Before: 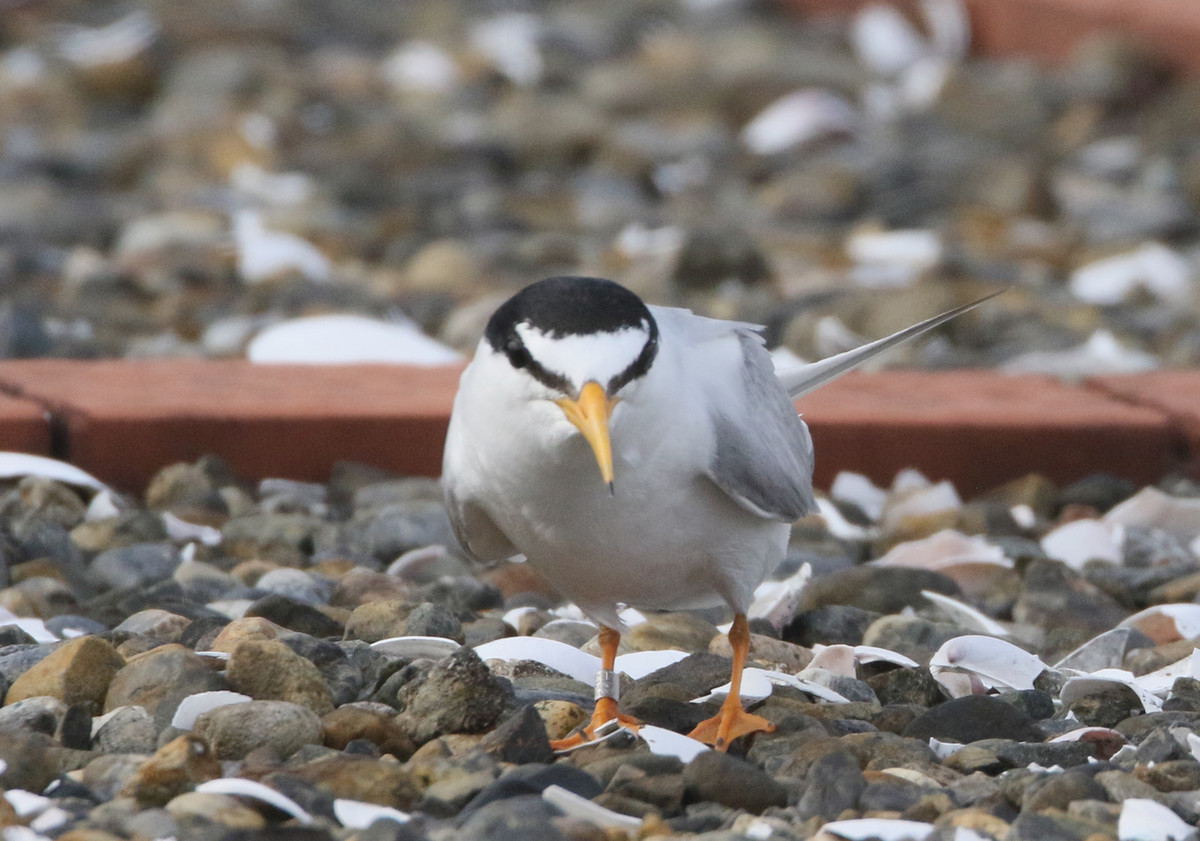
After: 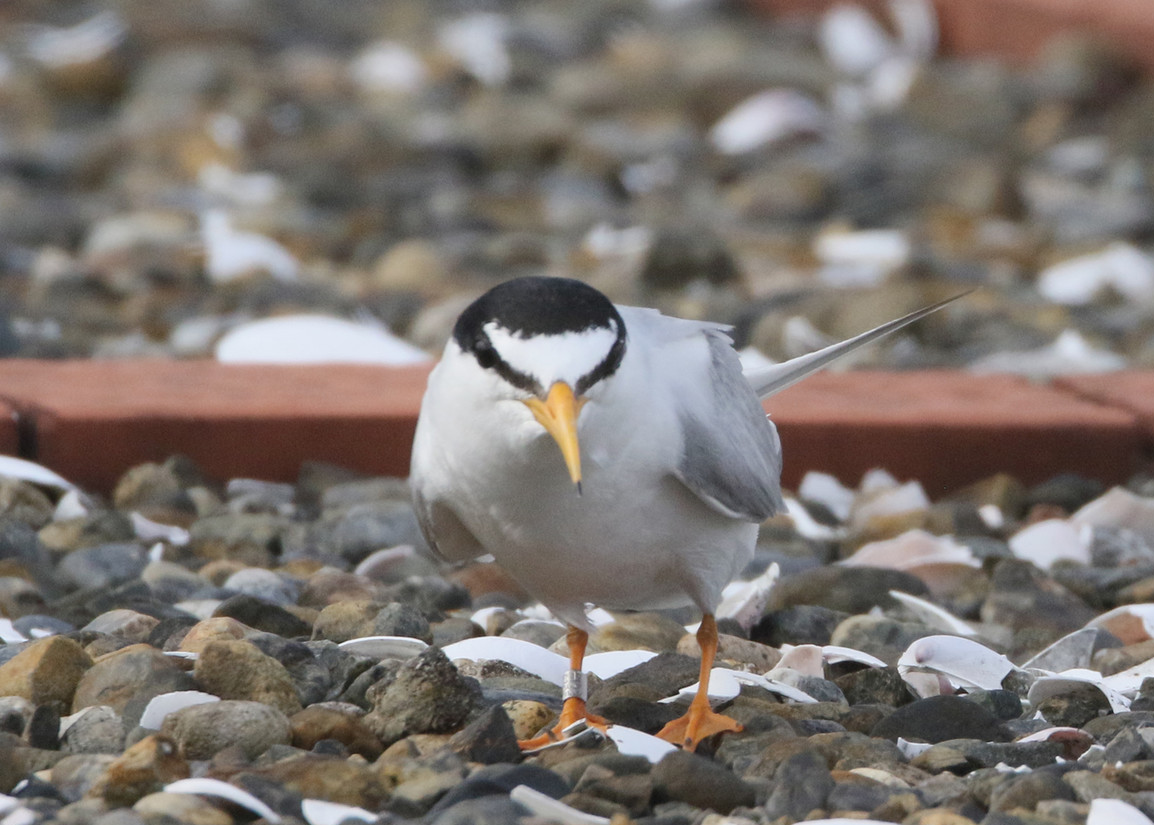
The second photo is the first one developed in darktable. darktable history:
crop and rotate: left 2.703%, right 1.055%, bottom 1.896%
